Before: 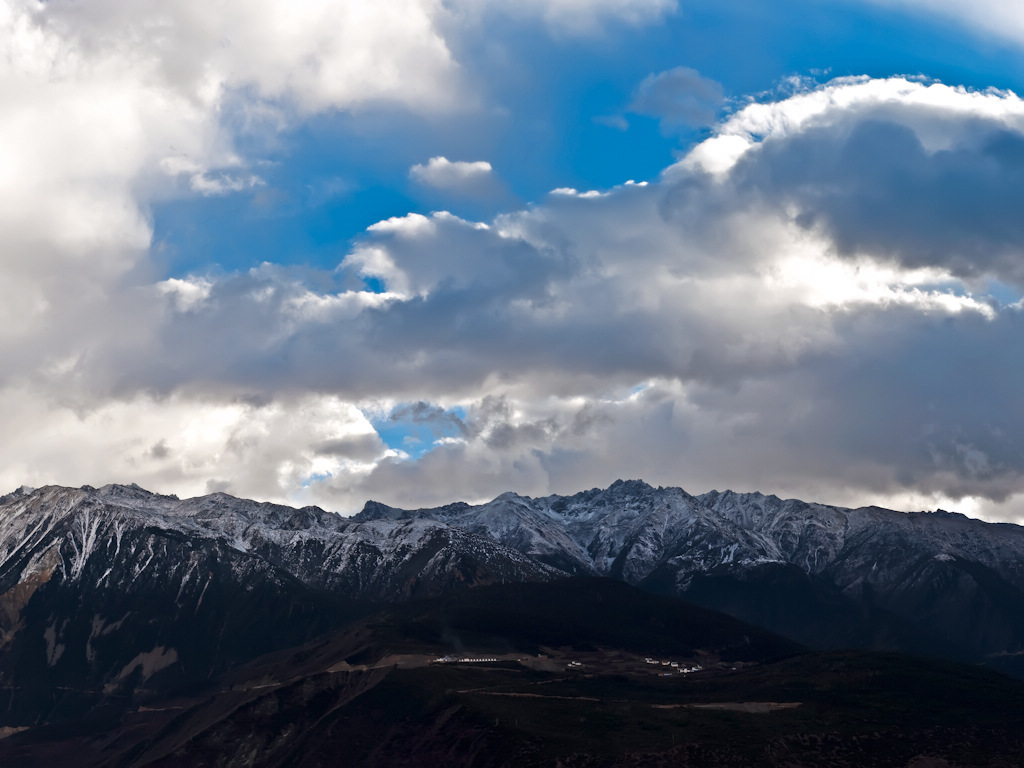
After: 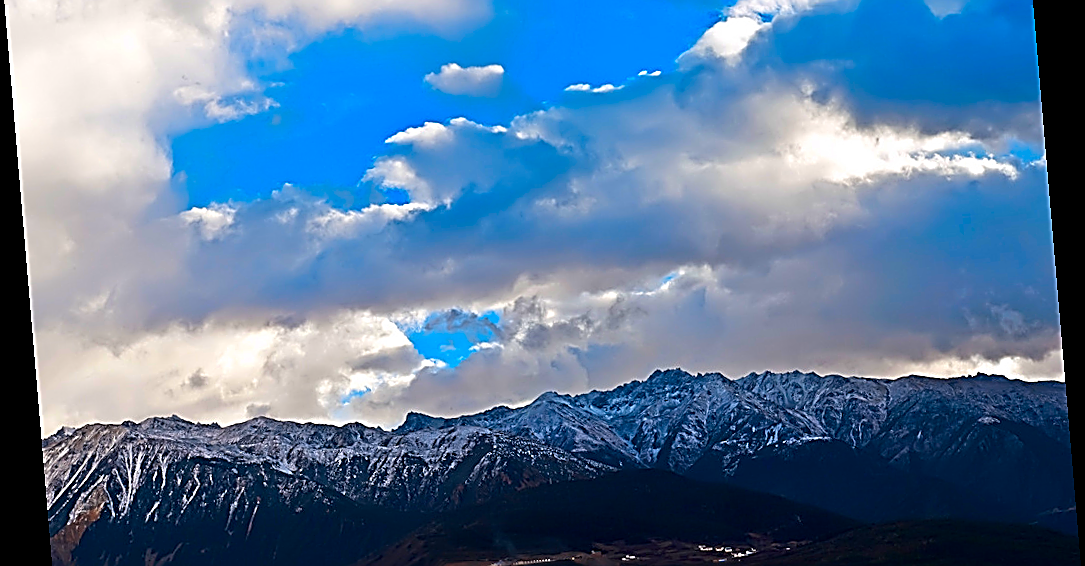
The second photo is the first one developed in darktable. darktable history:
crop: top 16.727%, bottom 16.727%
sharpen: amount 1.861
color correction: saturation 2.15
rotate and perspective: rotation -4.86°, automatic cropping off
